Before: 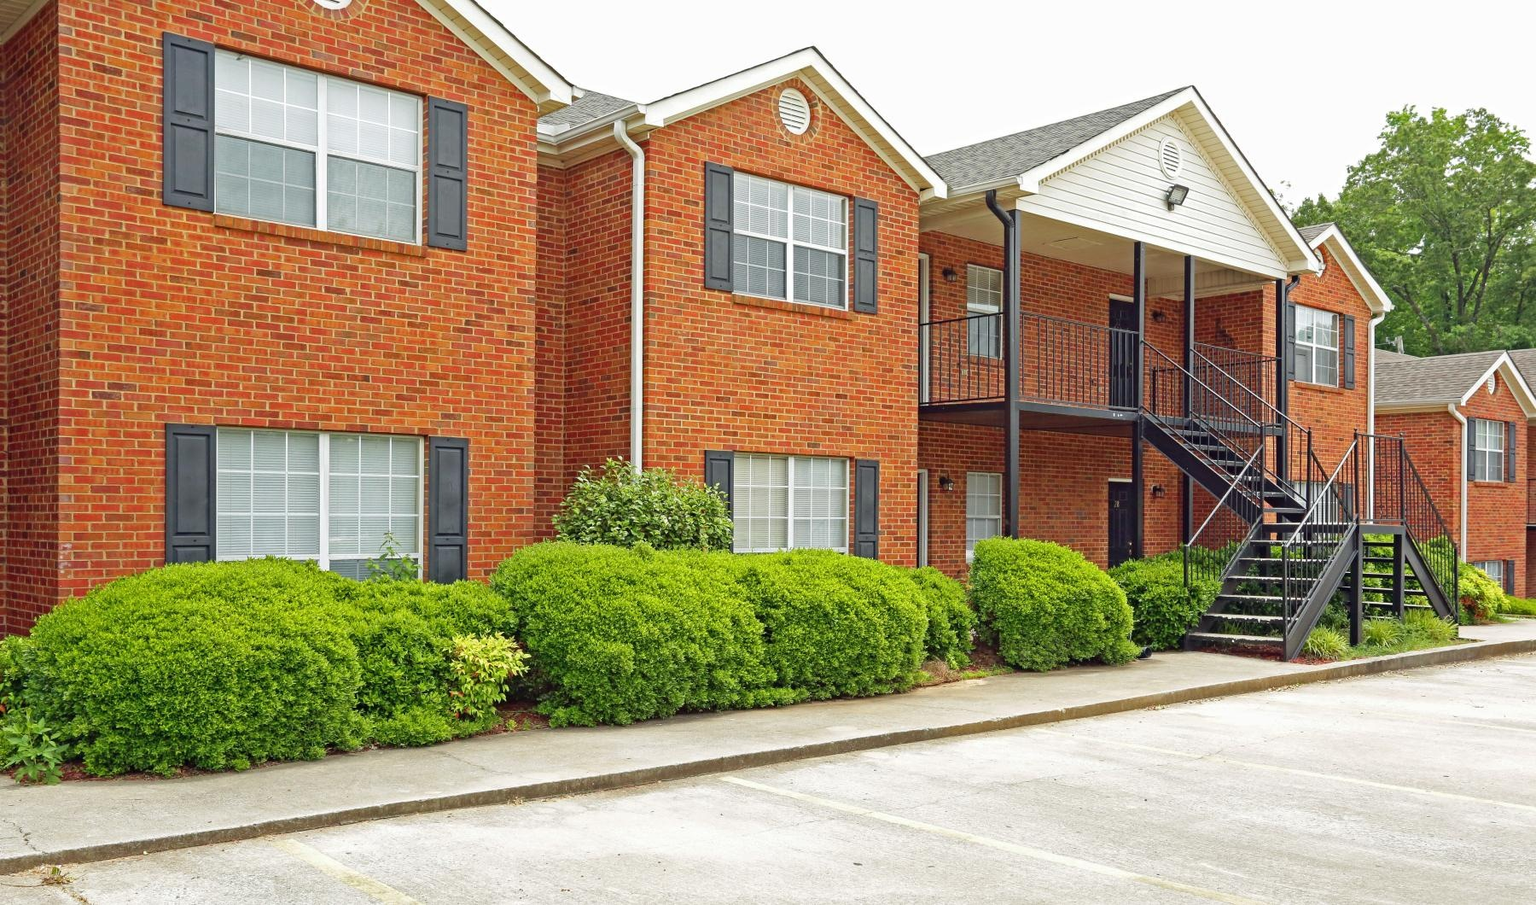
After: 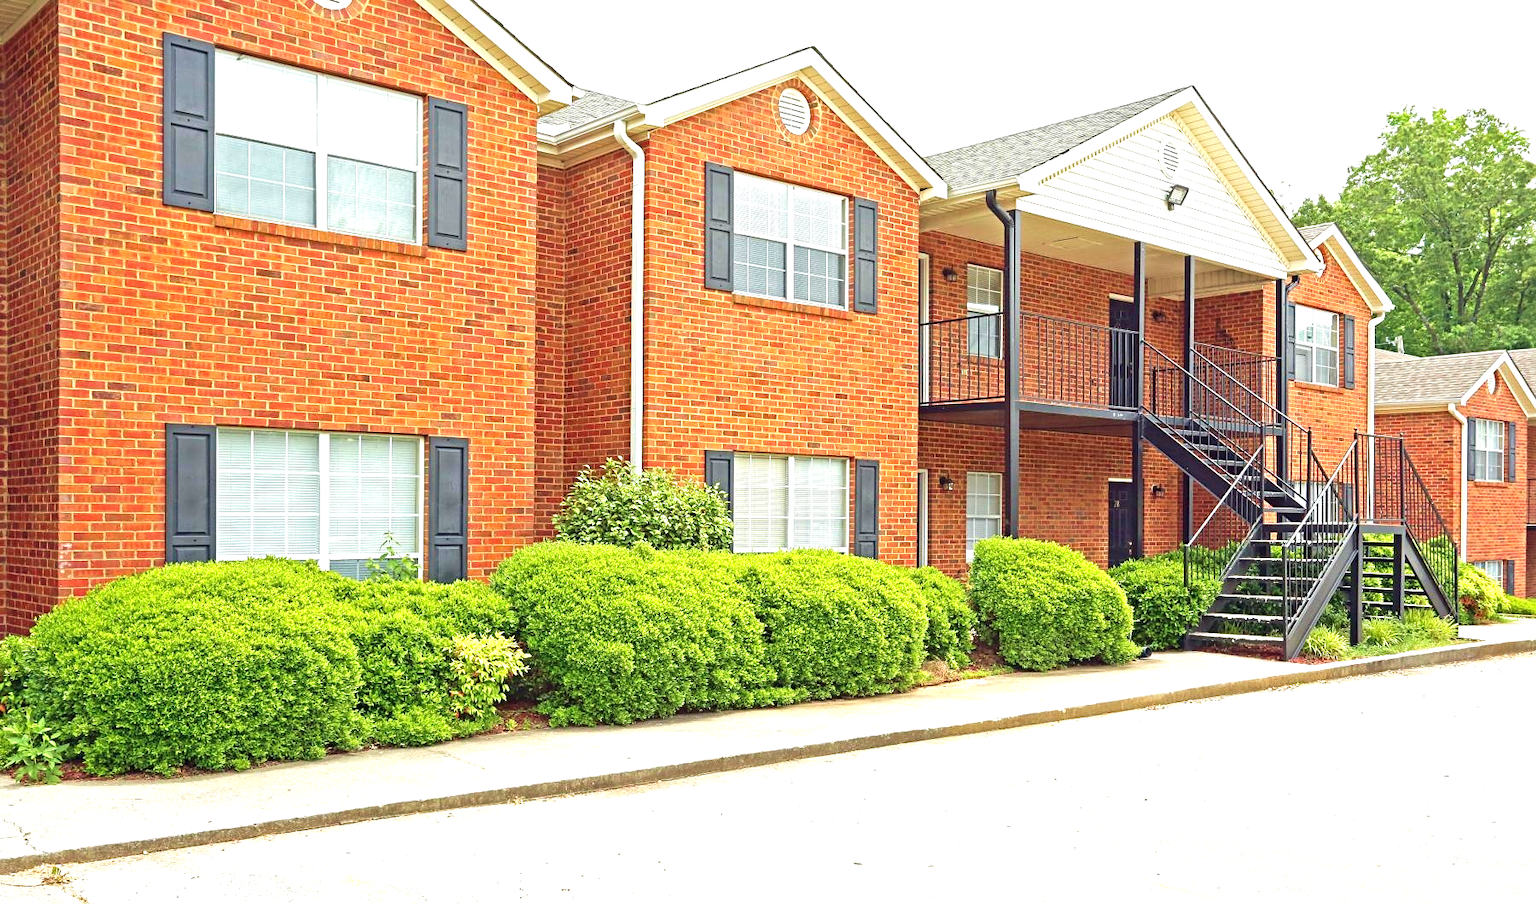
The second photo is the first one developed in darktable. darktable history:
sharpen: amount 0.2
exposure: black level correction 0, exposure 1 EV, compensate highlight preservation false
velvia: on, module defaults
